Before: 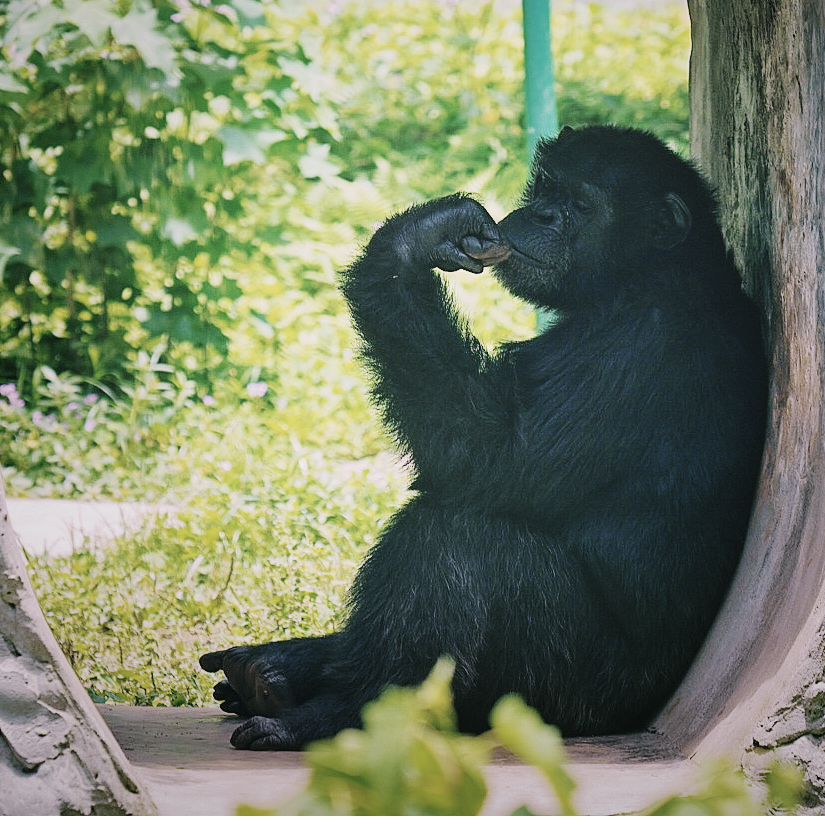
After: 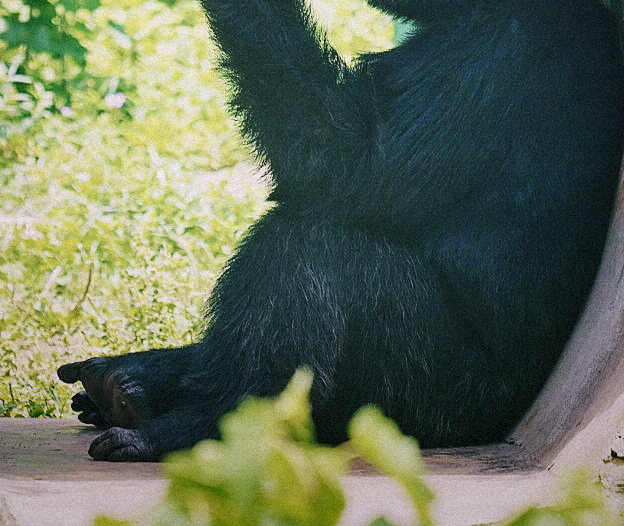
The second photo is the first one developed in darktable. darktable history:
color balance rgb: perceptual saturation grading › global saturation 20%, perceptual saturation grading › highlights -25%, perceptual saturation grading › shadows 25%
grain: mid-tones bias 0%
crop and rotate: left 17.299%, top 35.115%, right 7.015%, bottom 1.024%
